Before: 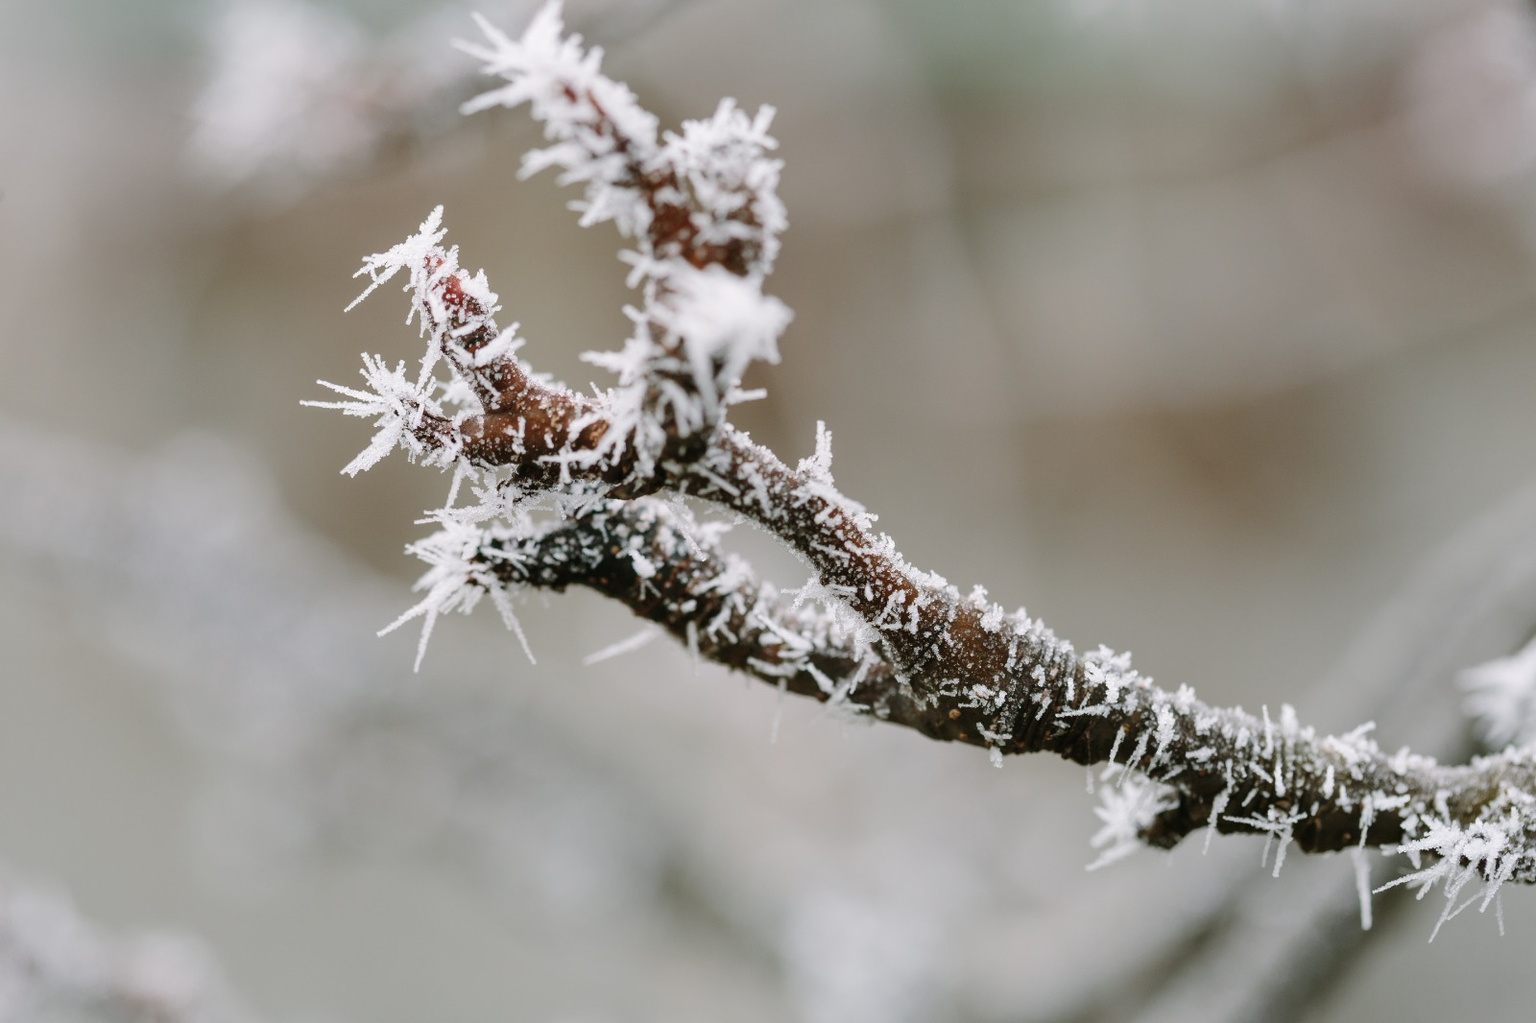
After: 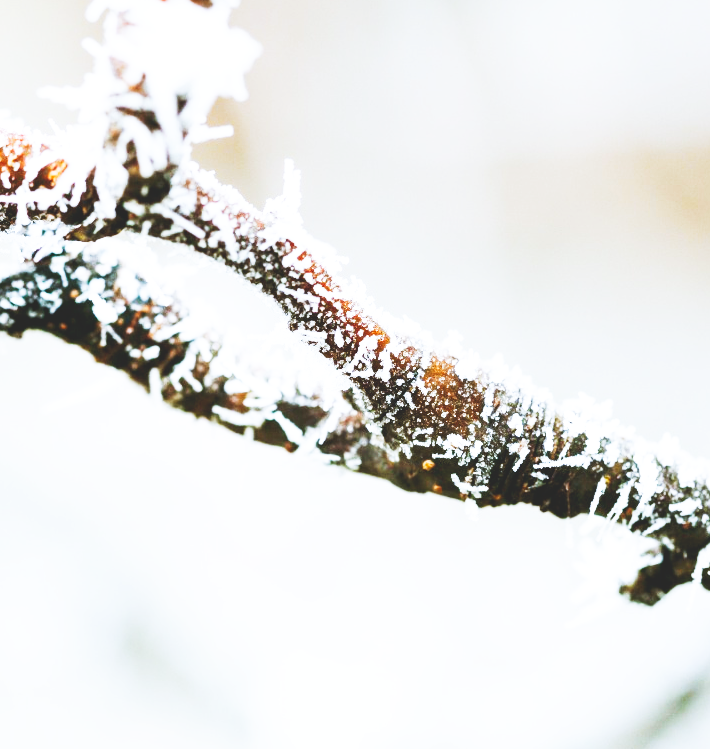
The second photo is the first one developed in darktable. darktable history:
white balance: red 0.931, blue 1.11
crop: left 35.432%, top 26.233%, right 20.145%, bottom 3.432%
exposure: black level correction 0, exposure 0.6 EV, compensate highlight preservation false
base curve: curves: ch0 [(0, 0) (0.007, 0.004) (0.027, 0.03) (0.046, 0.07) (0.207, 0.54) (0.442, 0.872) (0.673, 0.972) (1, 1)], preserve colors none
color balance rgb: perceptual saturation grading › global saturation 20%, global vibrance 20%
tone curve: curves: ch0 [(0, 0) (0.003, 0.156) (0.011, 0.156) (0.025, 0.161) (0.044, 0.164) (0.069, 0.178) (0.1, 0.201) (0.136, 0.229) (0.177, 0.263) (0.224, 0.301) (0.277, 0.355) (0.335, 0.415) (0.399, 0.48) (0.468, 0.561) (0.543, 0.647) (0.623, 0.735) (0.709, 0.819) (0.801, 0.893) (0.898, 0.953) (1, 1)], preserve colors none
